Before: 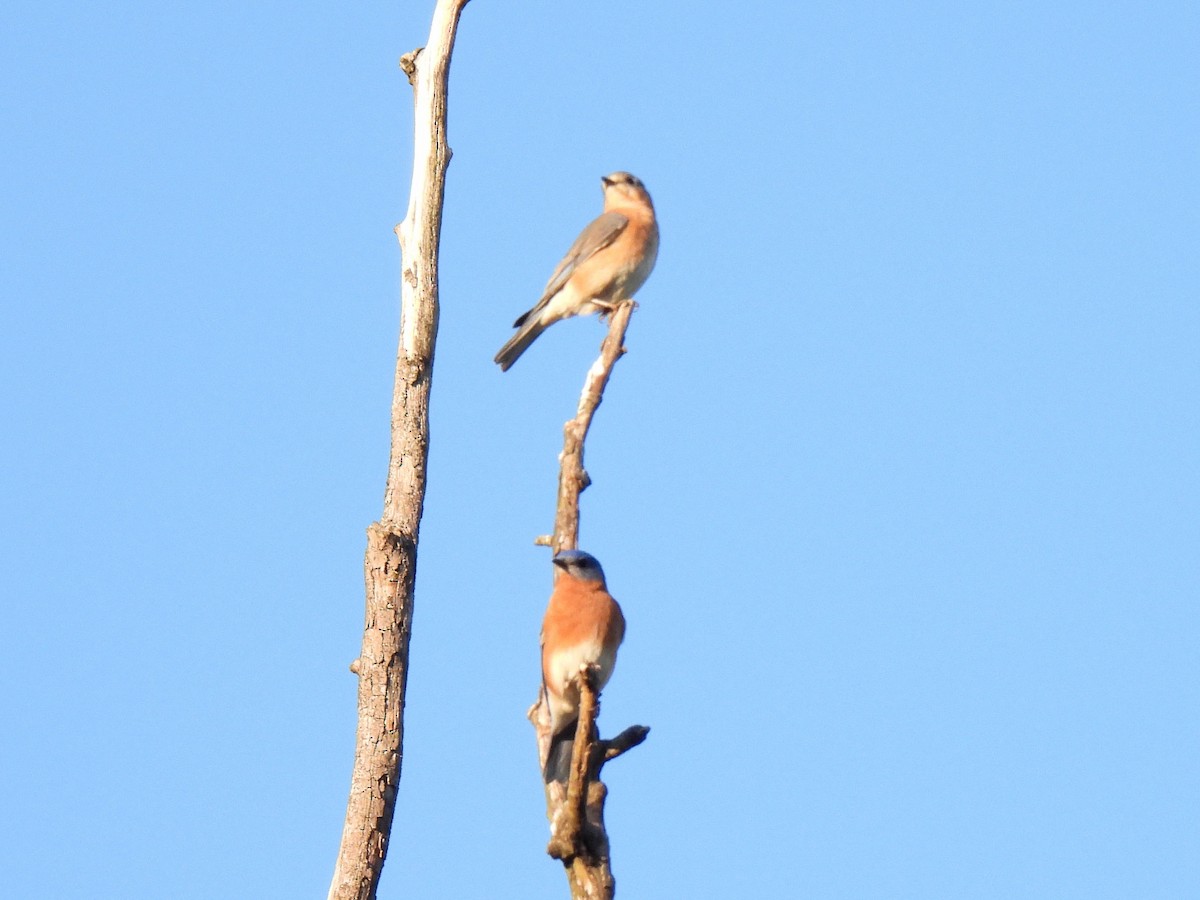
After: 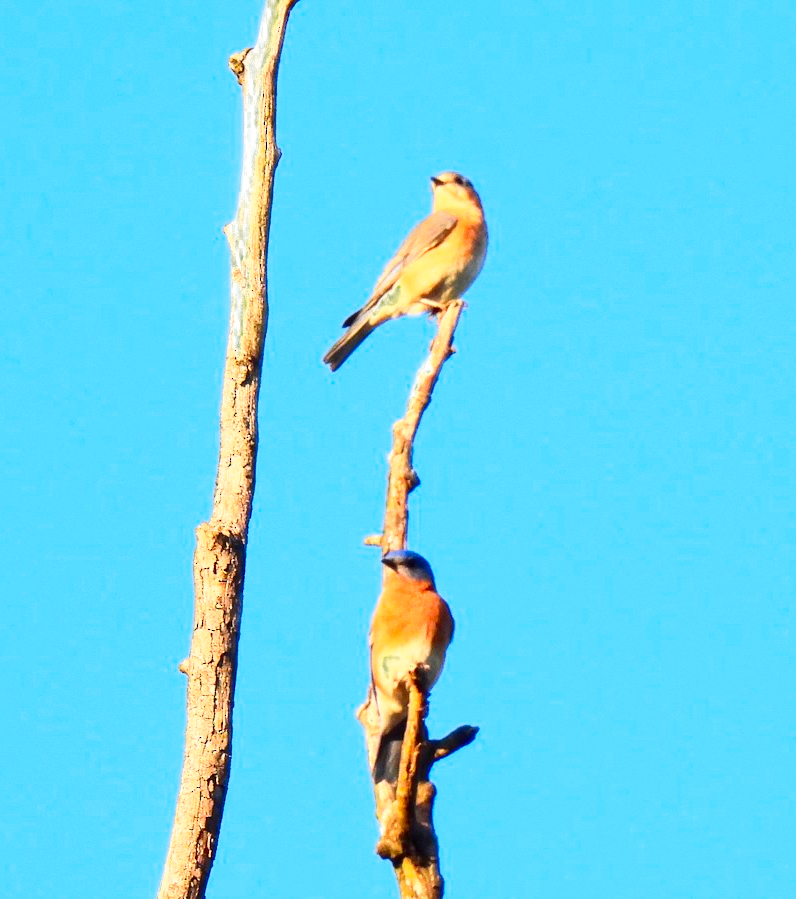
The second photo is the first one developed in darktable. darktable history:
contrast brightness saturation: contrast 0.269, brightness 0.016, saturation 0.851
crop and rotate: left 14.31%, right 19.286%
color zones: curves: ch0 [(0.25, 0.5) (0.347, 0.092) (0.75, 0.5)]; ch1 [(0.25, 0.5) (0.33, 0.51) (0.75, 0.5)]
